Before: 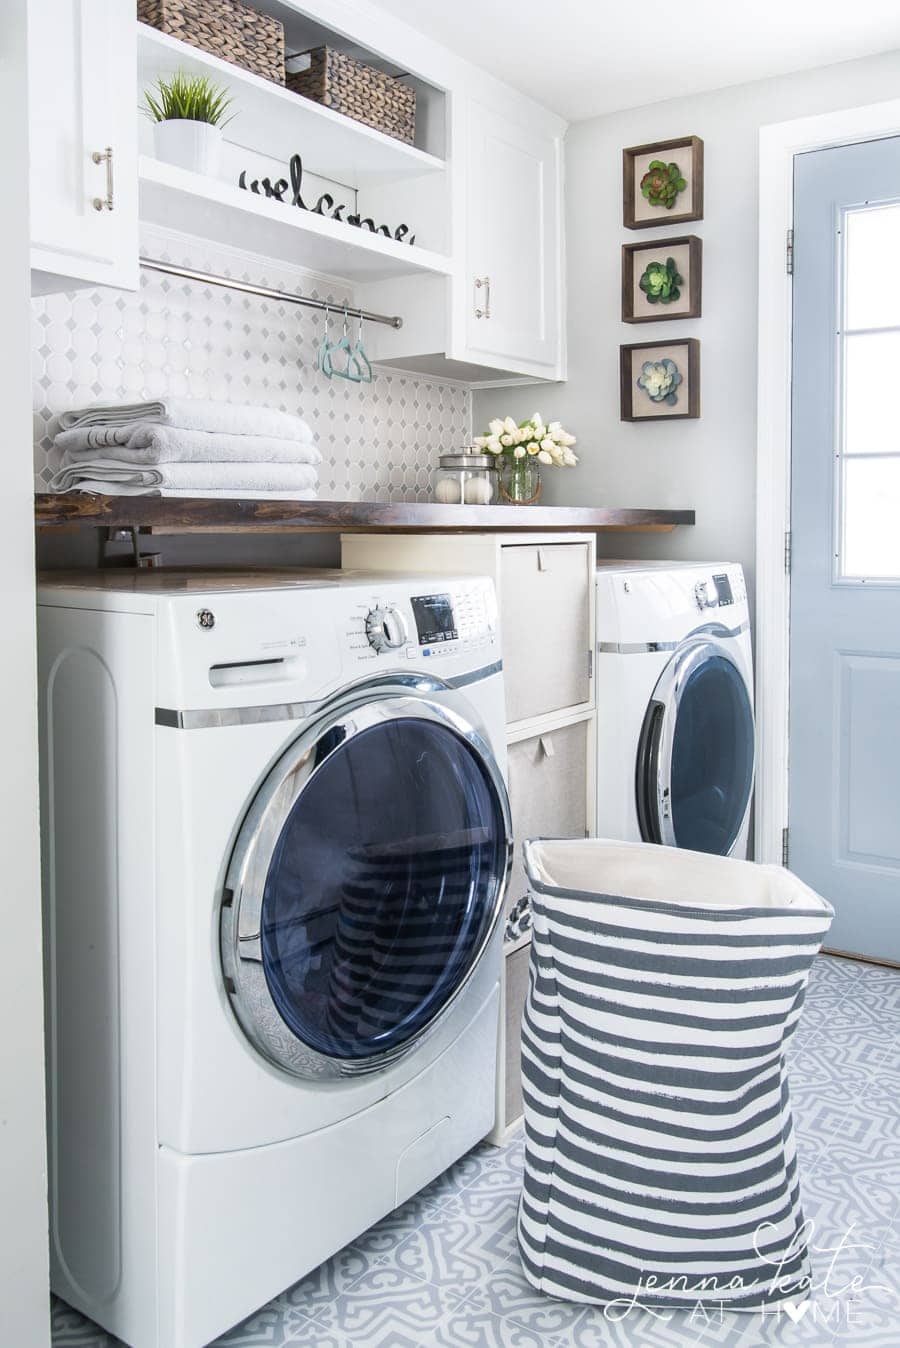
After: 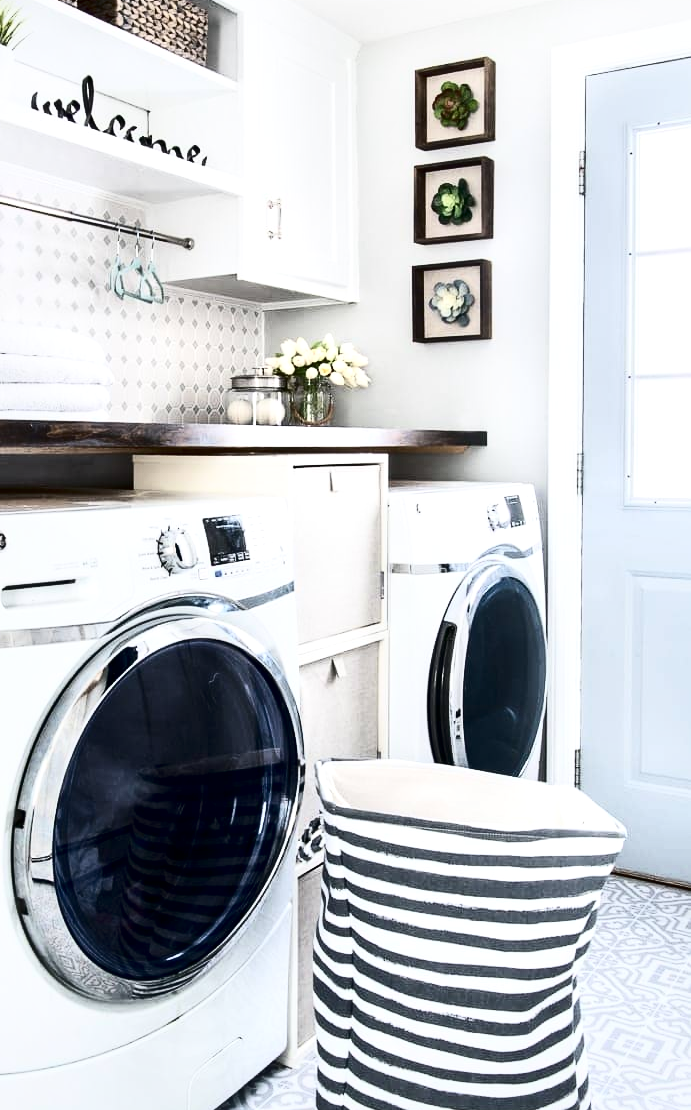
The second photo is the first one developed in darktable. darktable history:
contrast brightness saturation: contrast 0.495, saturation -0.081
local contrast: mode bilateral grid, contrast 25, coarseness 60, detail 151%, midtone range 0.2
crop: left 23.126%, top 5.897%, bottom 11.722%
